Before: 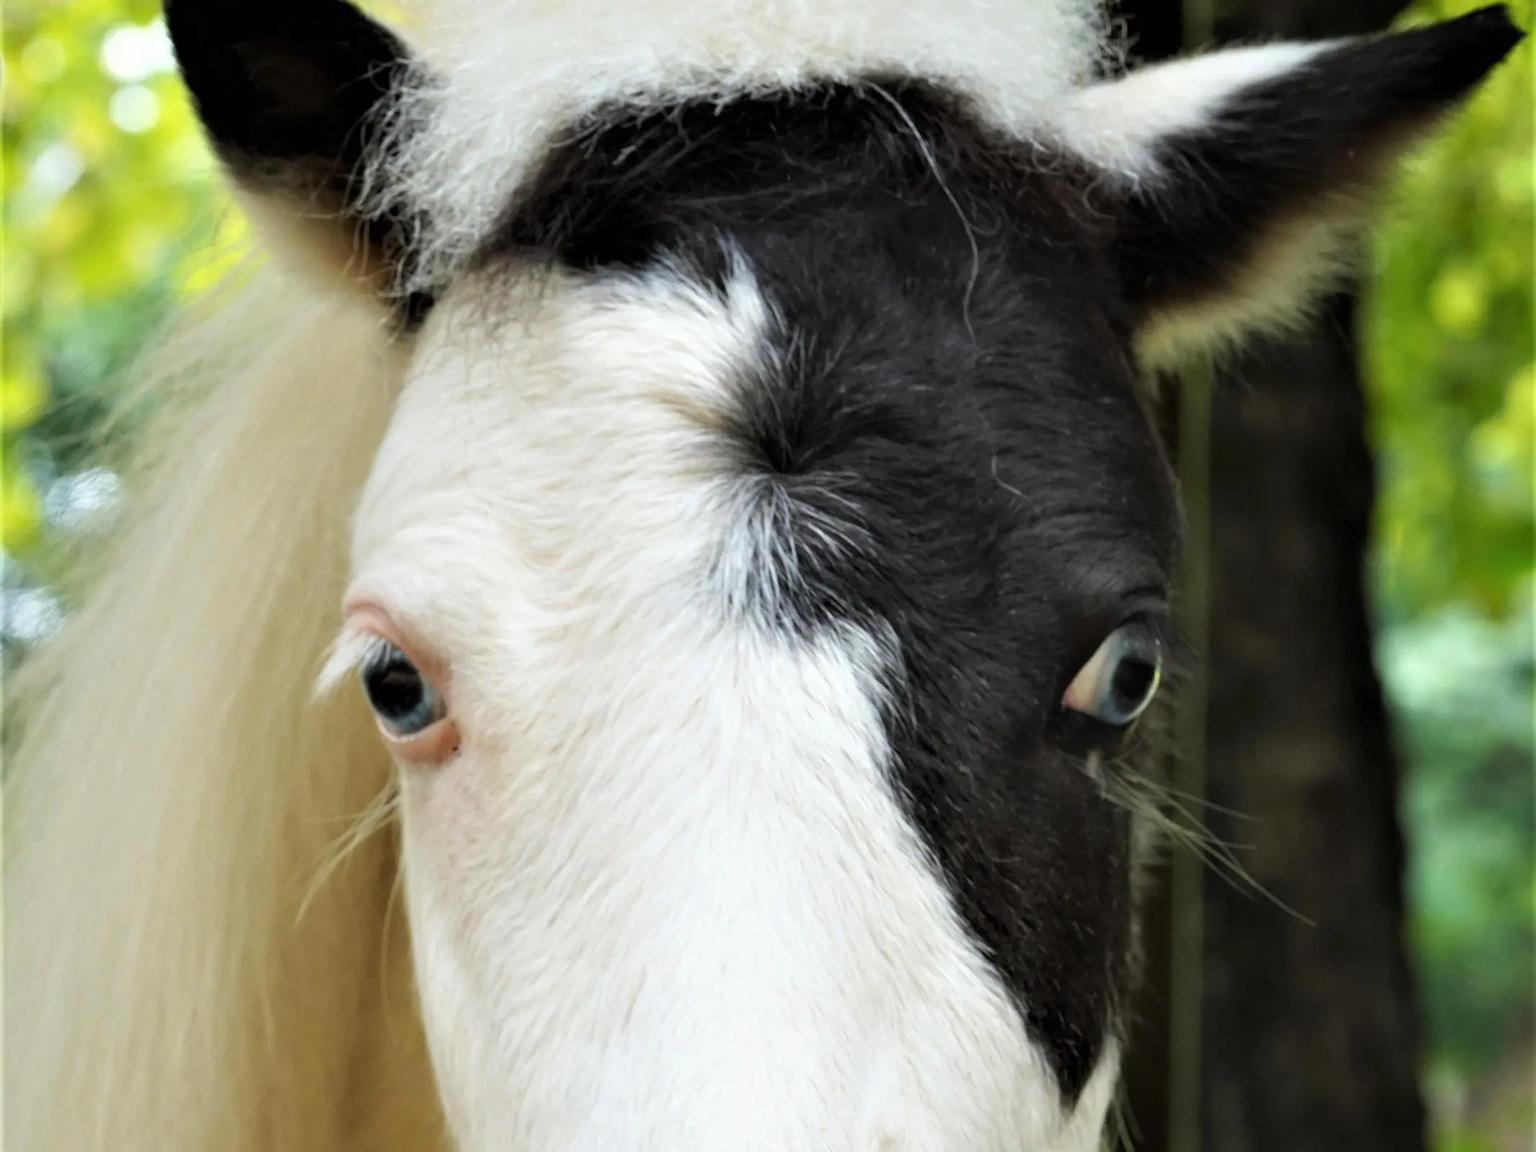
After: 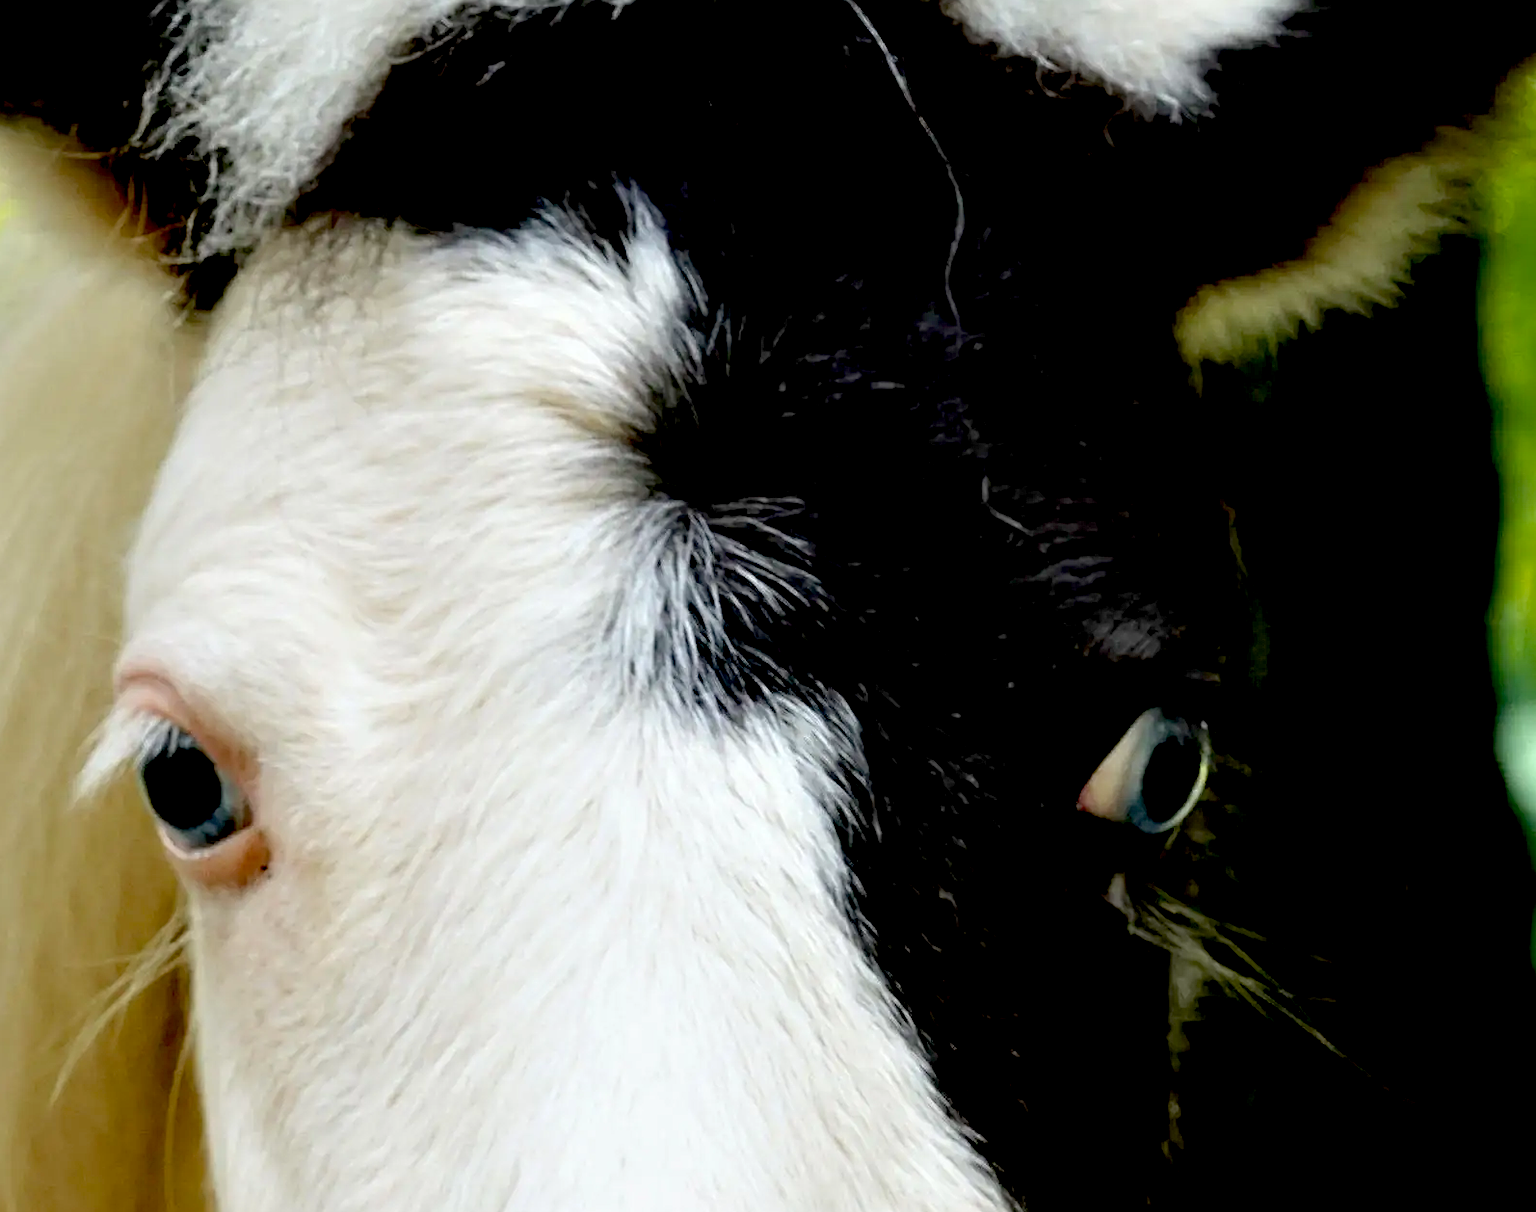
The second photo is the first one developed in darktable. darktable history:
sharpen: on, module defaults
exposure: black level correction 0.047, exposure 0.013 EV, compensate highlight preservation false
crop: left 16.816%, top 8.695%, right 8.418%, bottom 12.619%
